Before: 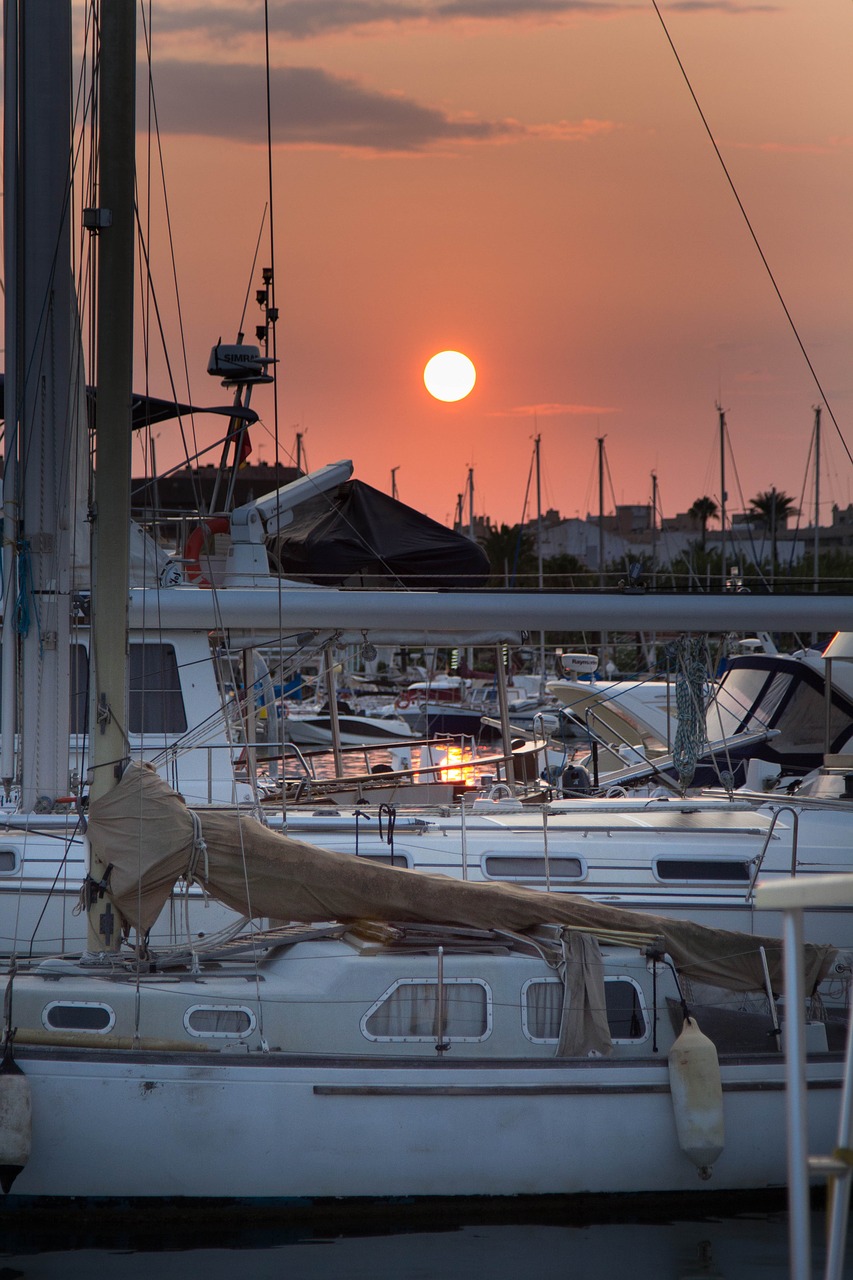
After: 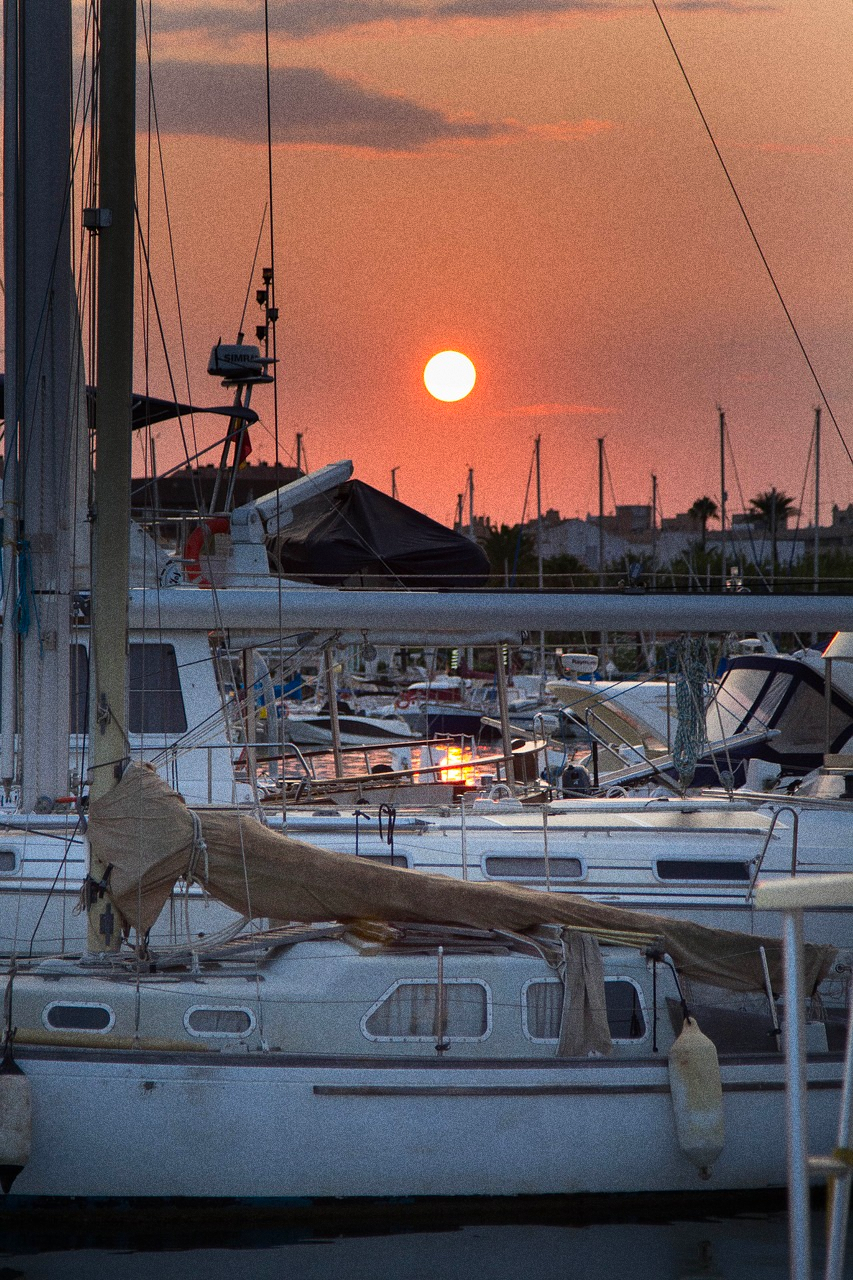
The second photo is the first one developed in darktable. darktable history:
contrast brightness saturation: contrast 0.04, saturation 0.16
grain: coarseness 0.09 ISO, strength 40%
